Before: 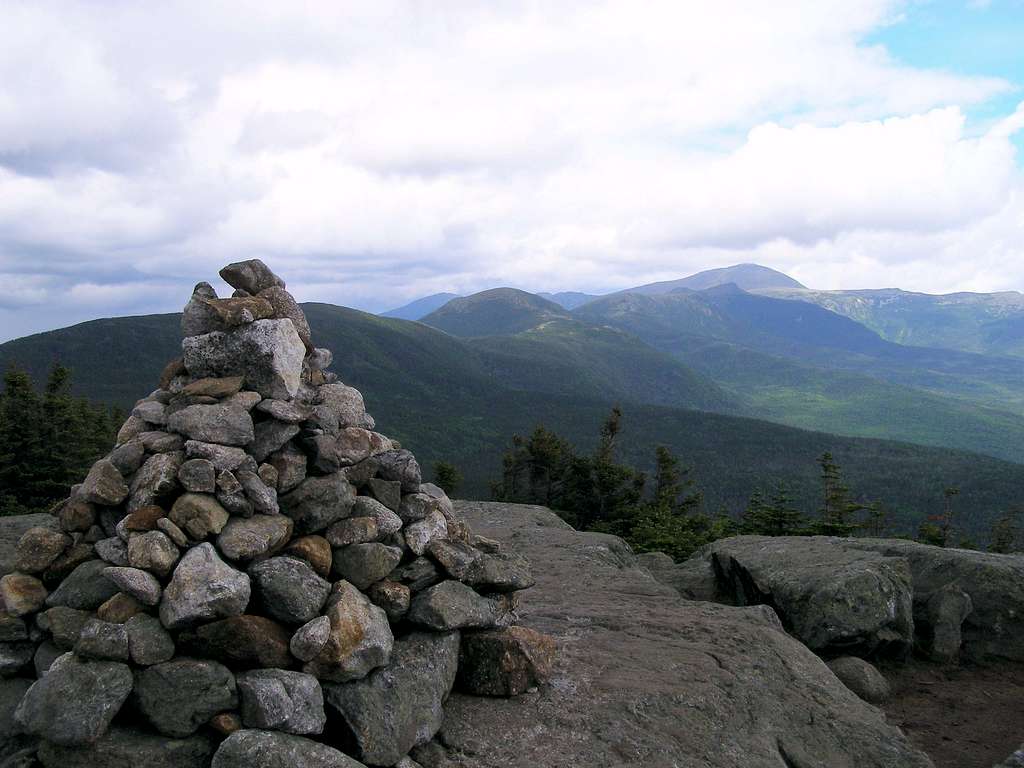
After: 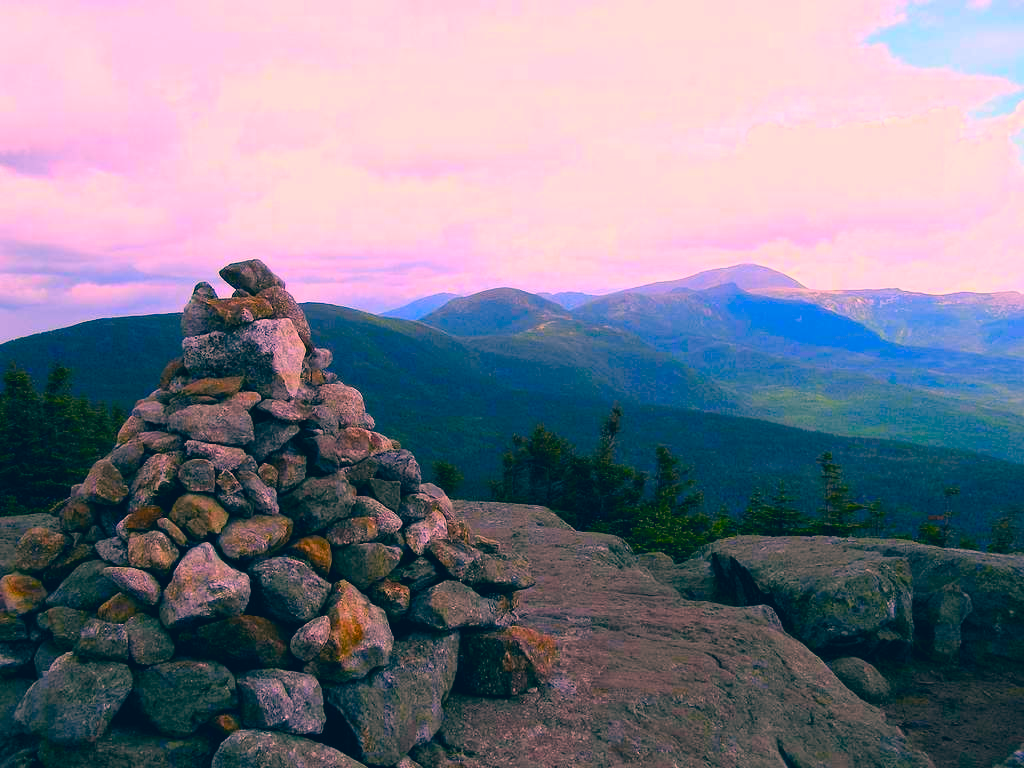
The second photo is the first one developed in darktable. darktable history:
color balance rgb: linear chroma grading › global chroma 15%, perceptual saturation grading › global saturation 30%
white balance: red 1.127, blue 0.943
color correction: highlights a* 17.03, highlights b* 0.205, shadows a* -15.38, shadows b* -14.56, saturation 1.5
